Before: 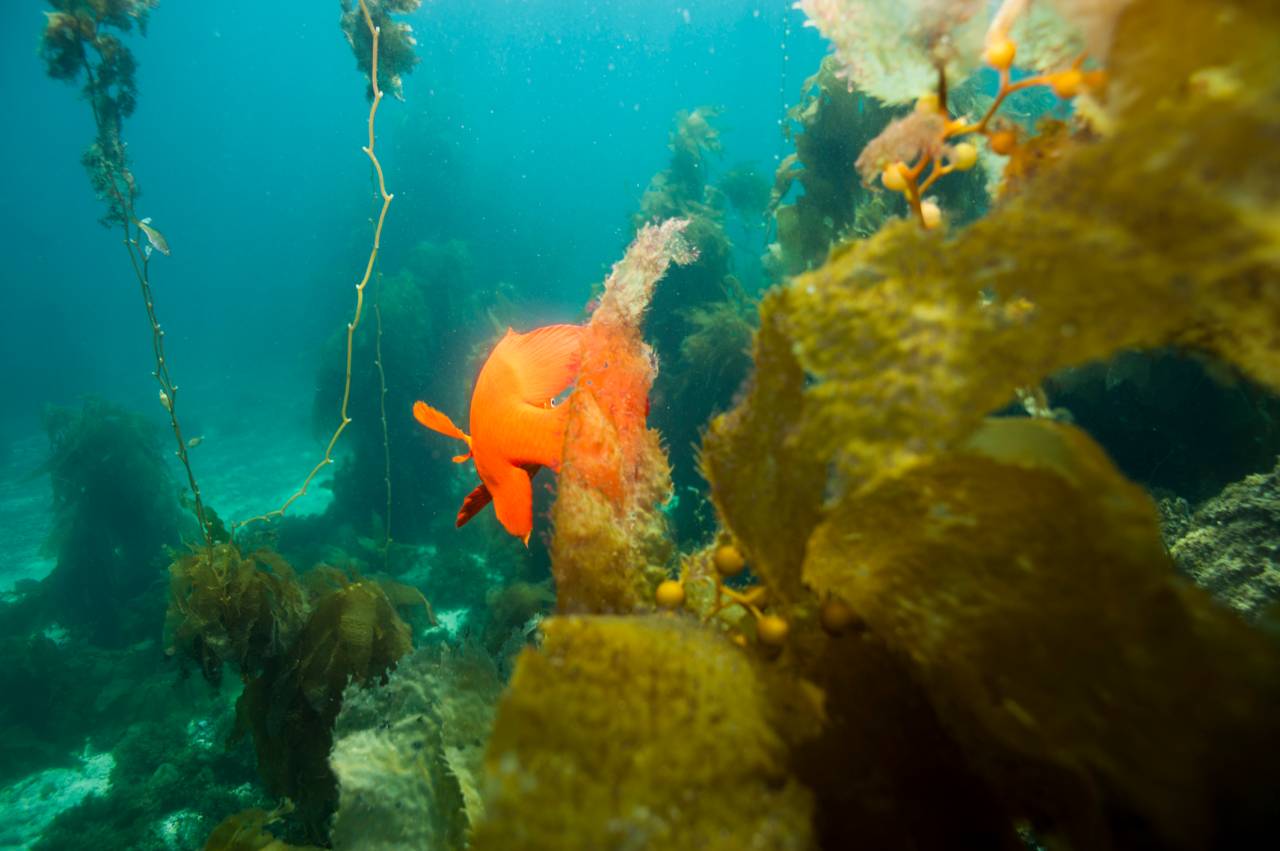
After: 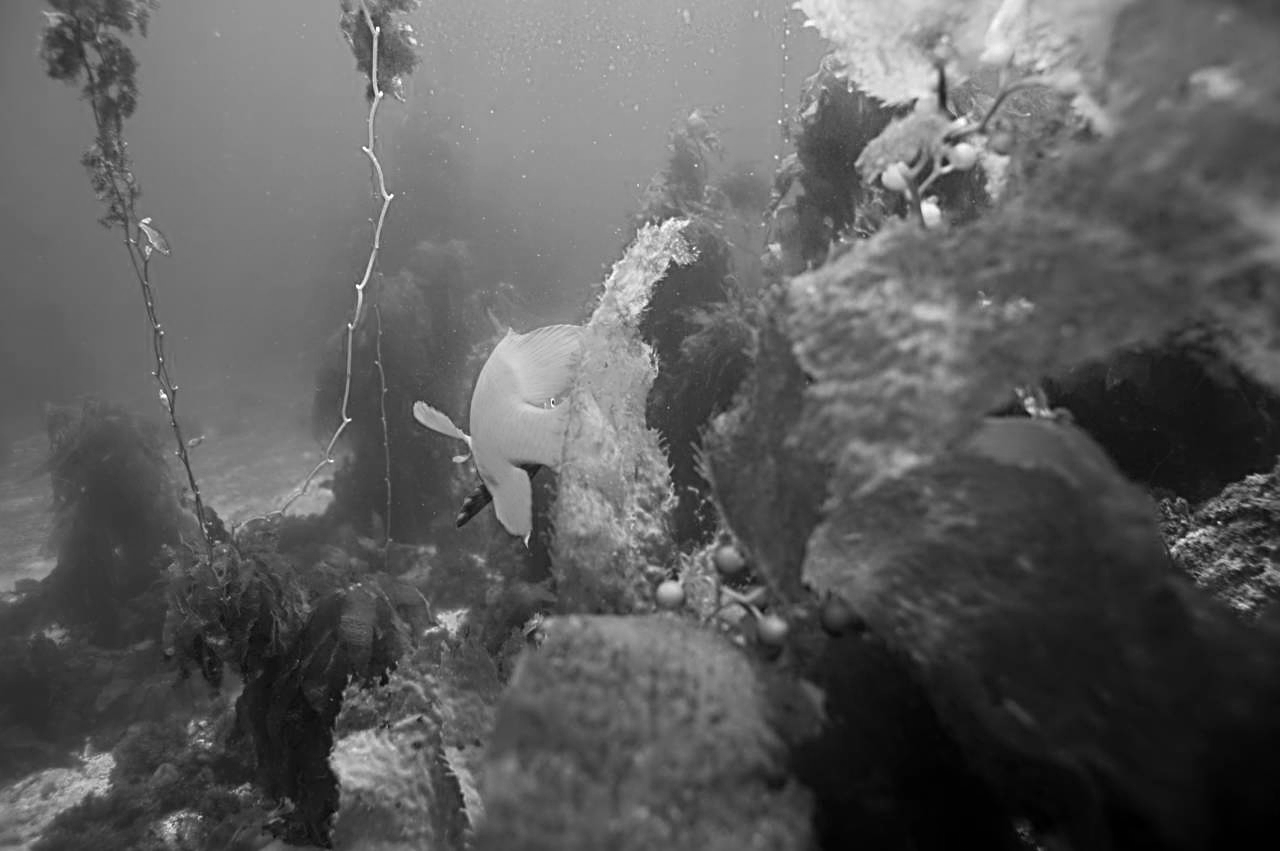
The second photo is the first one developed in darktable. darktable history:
sharpen: radius 4
monochrome: a 32, b 64, size 2.3, highlights 1
